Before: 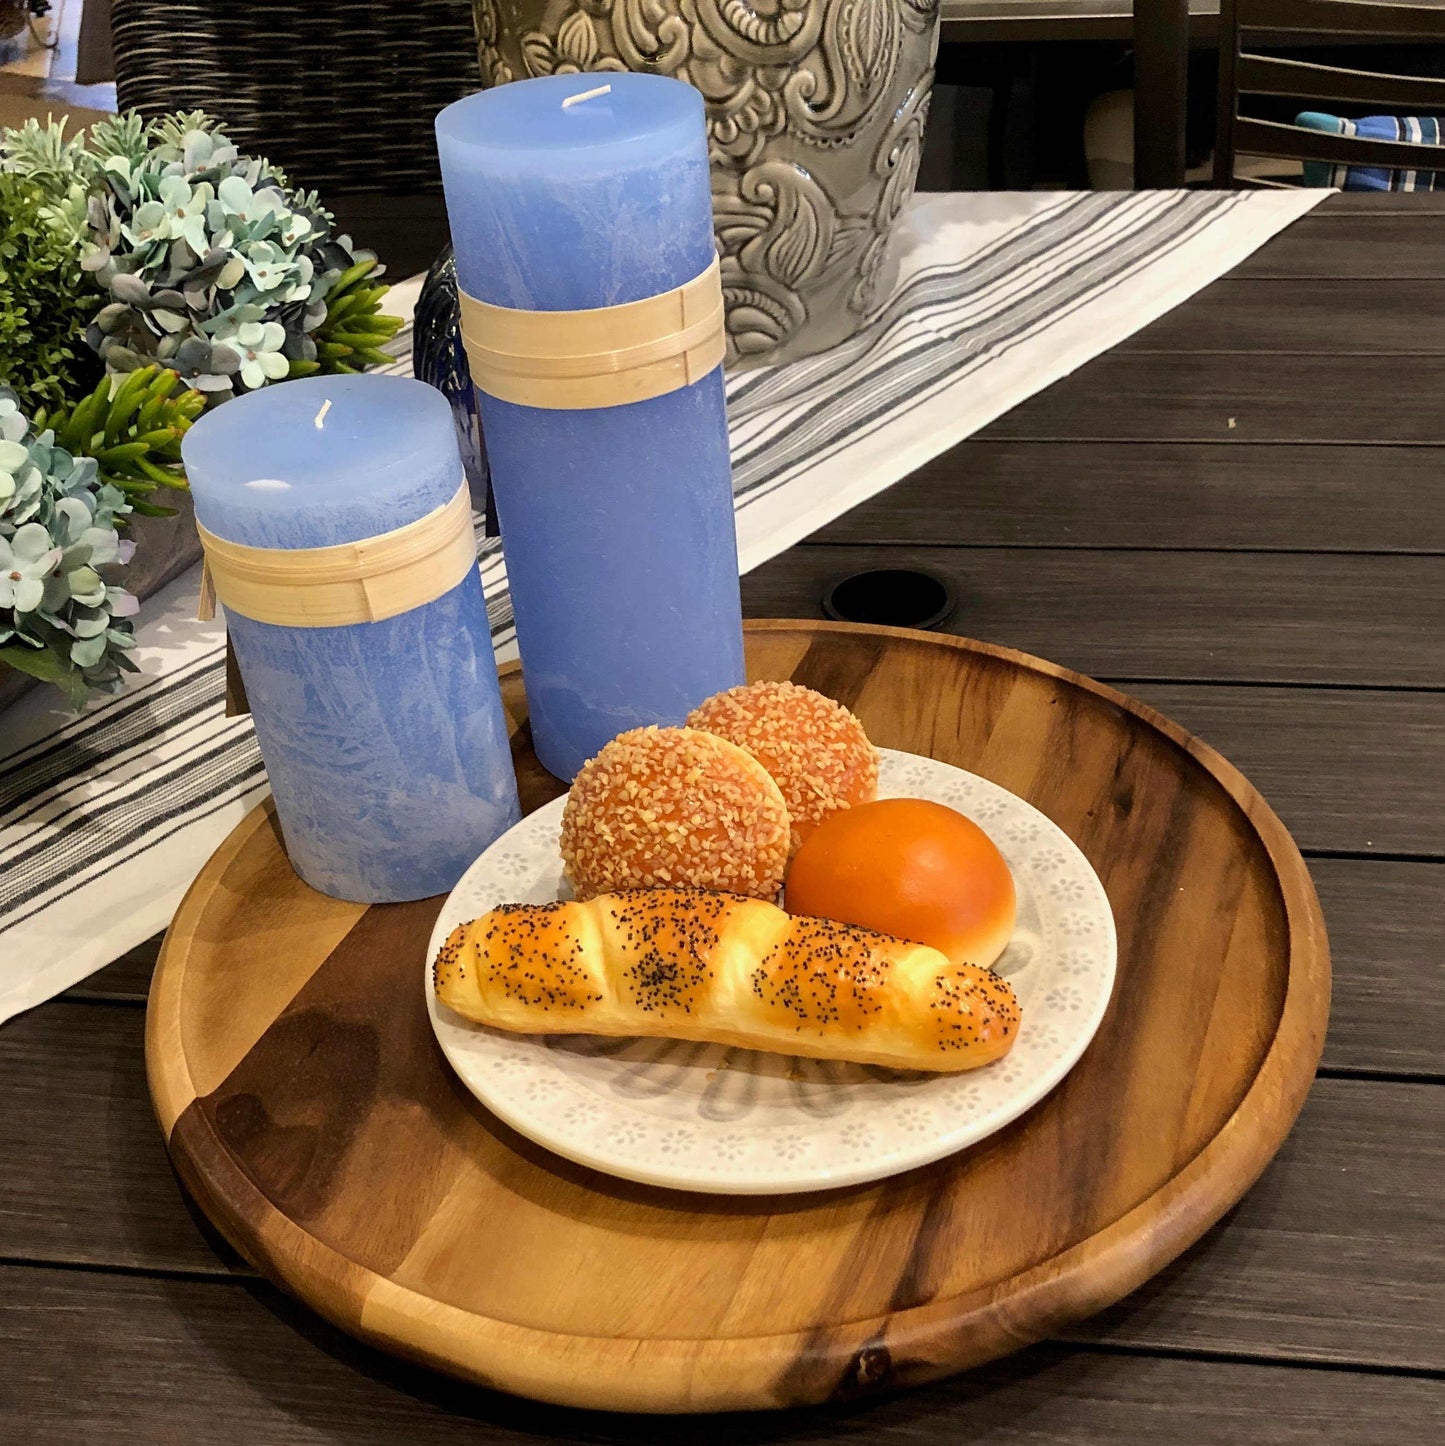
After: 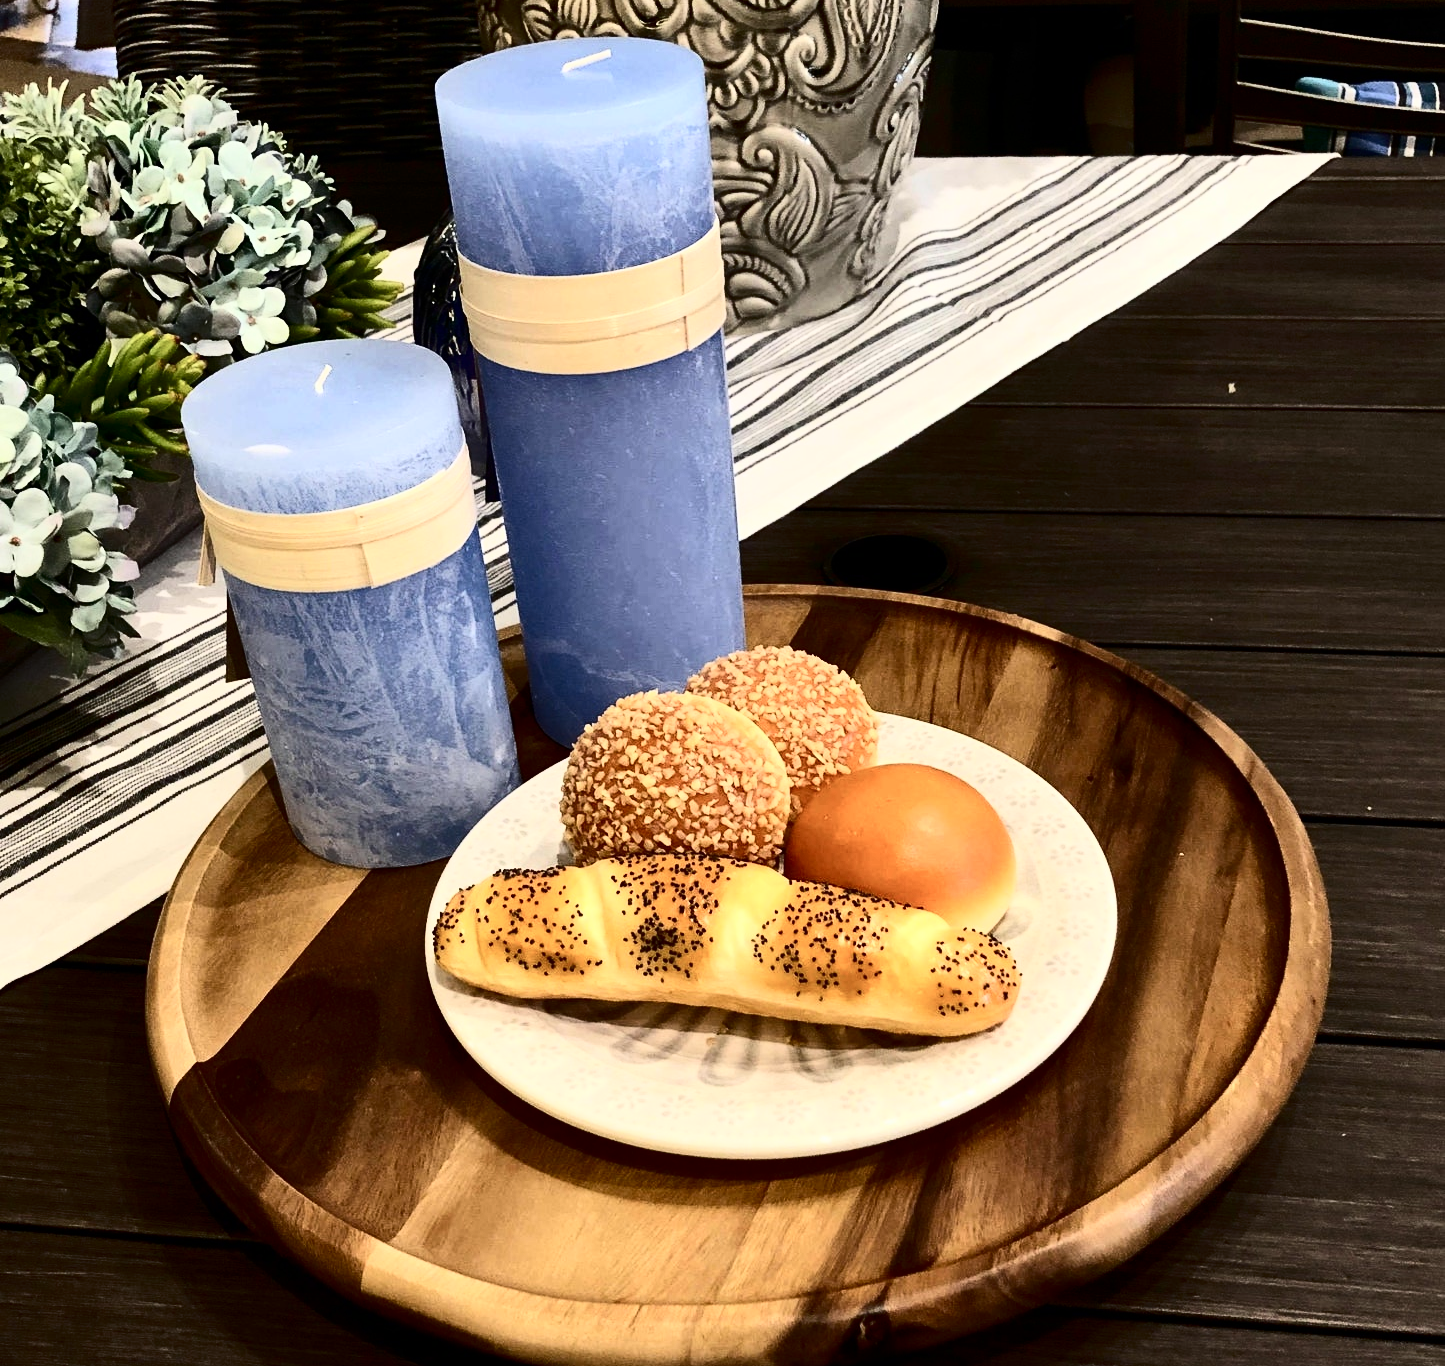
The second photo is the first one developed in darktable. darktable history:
crop and rotate: top 2.479%, bottom 3.018%
rgb levels: preserve colors max RGB
contrast brightness saturation: contrast 0.5, saturation -0.1
